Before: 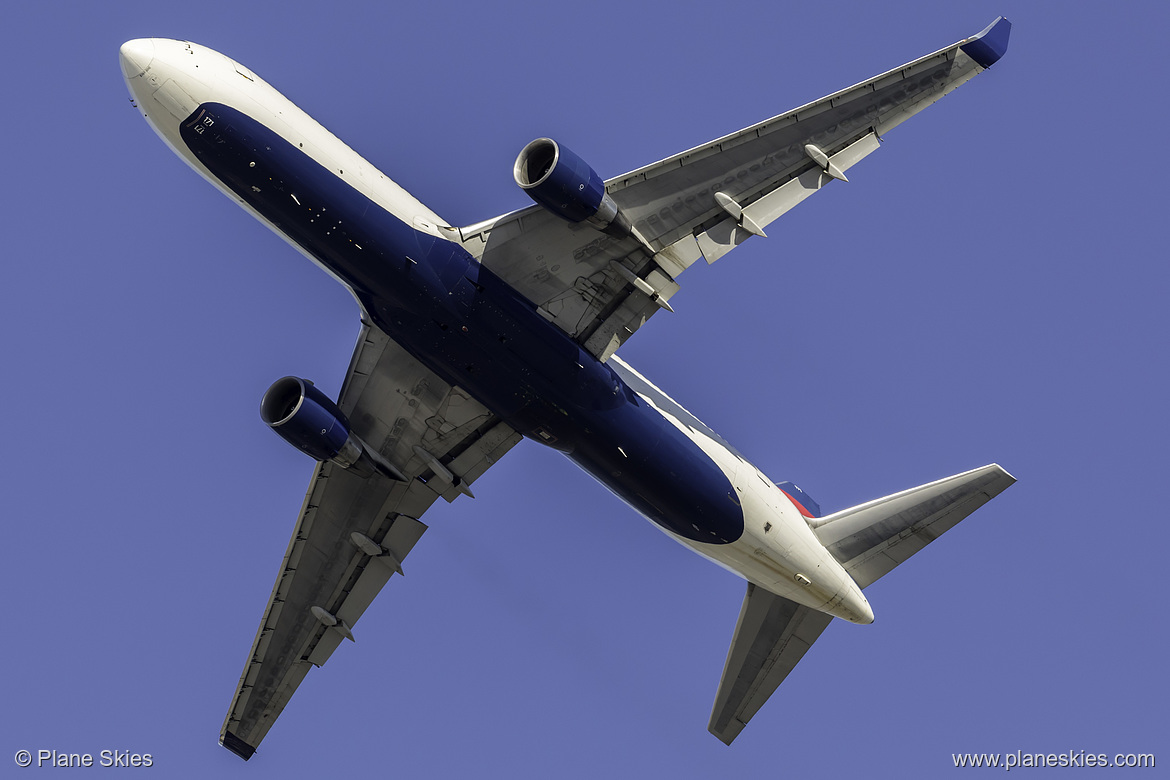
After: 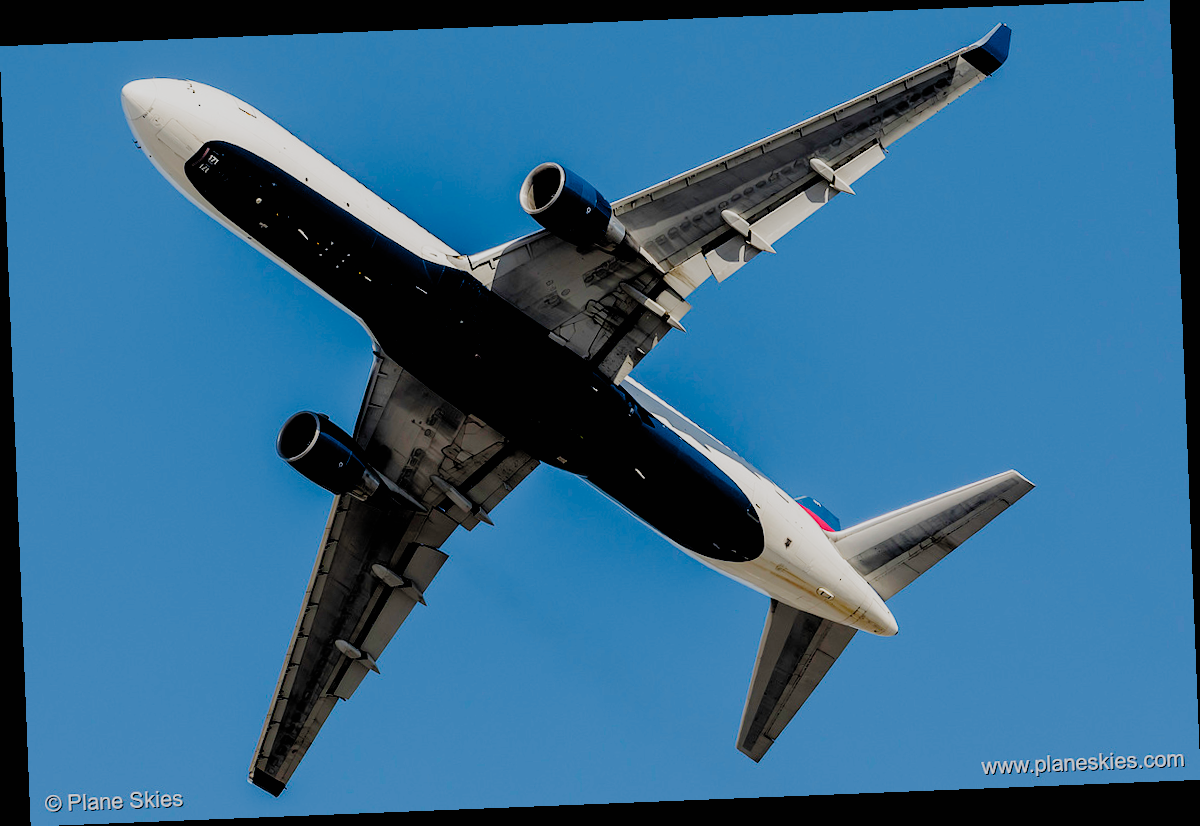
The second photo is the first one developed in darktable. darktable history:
filmic rgb: black relative exposure -2.85 EV, white relative exposure 4.56 EV, hardness 1.77, contrast 1.25, preserve chrominance no, color science v5 (2021)
rotate and perspective: rotation -2.29°, automatic cropping off
